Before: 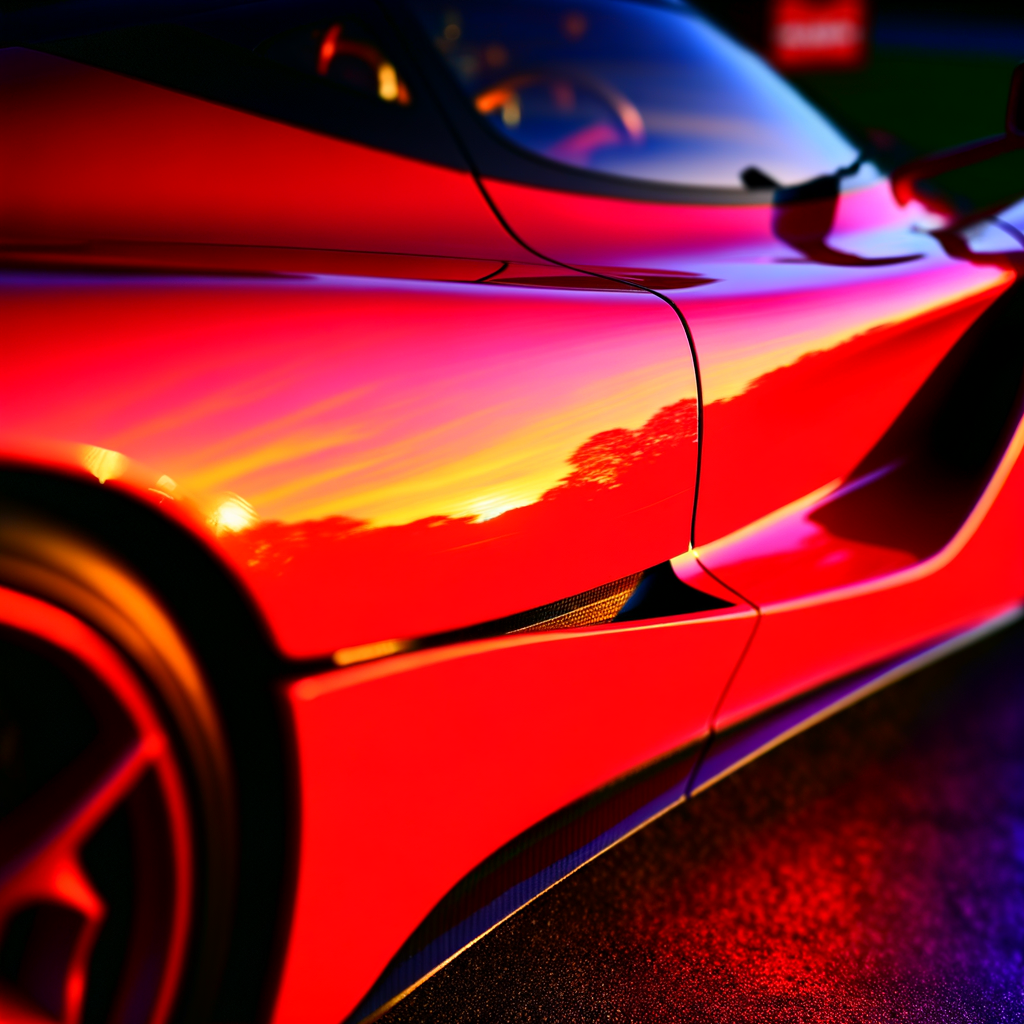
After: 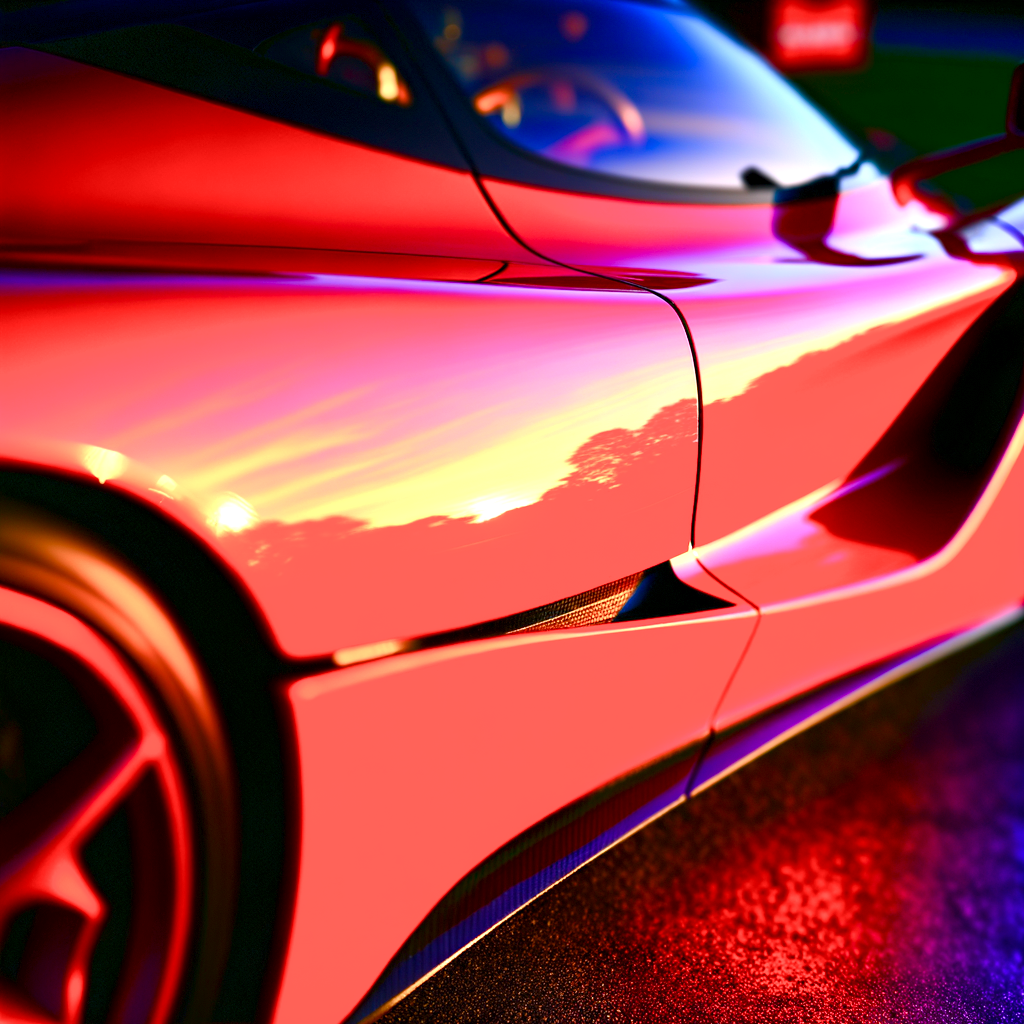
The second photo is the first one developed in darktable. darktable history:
color balance rgb: shadows lift › chroma 1%, shadows lift › hue 113°, highlights gain › chroma 0.2%, highlights gain › hue 333°, perceptual saturation grading › global saturation 20%, perceptual saturation grading › highlights -50%, perceptual saturation grading › shadows 25%, contrast -10%
exposure: exposure 1.137 EV, compensate highlight preservation false
